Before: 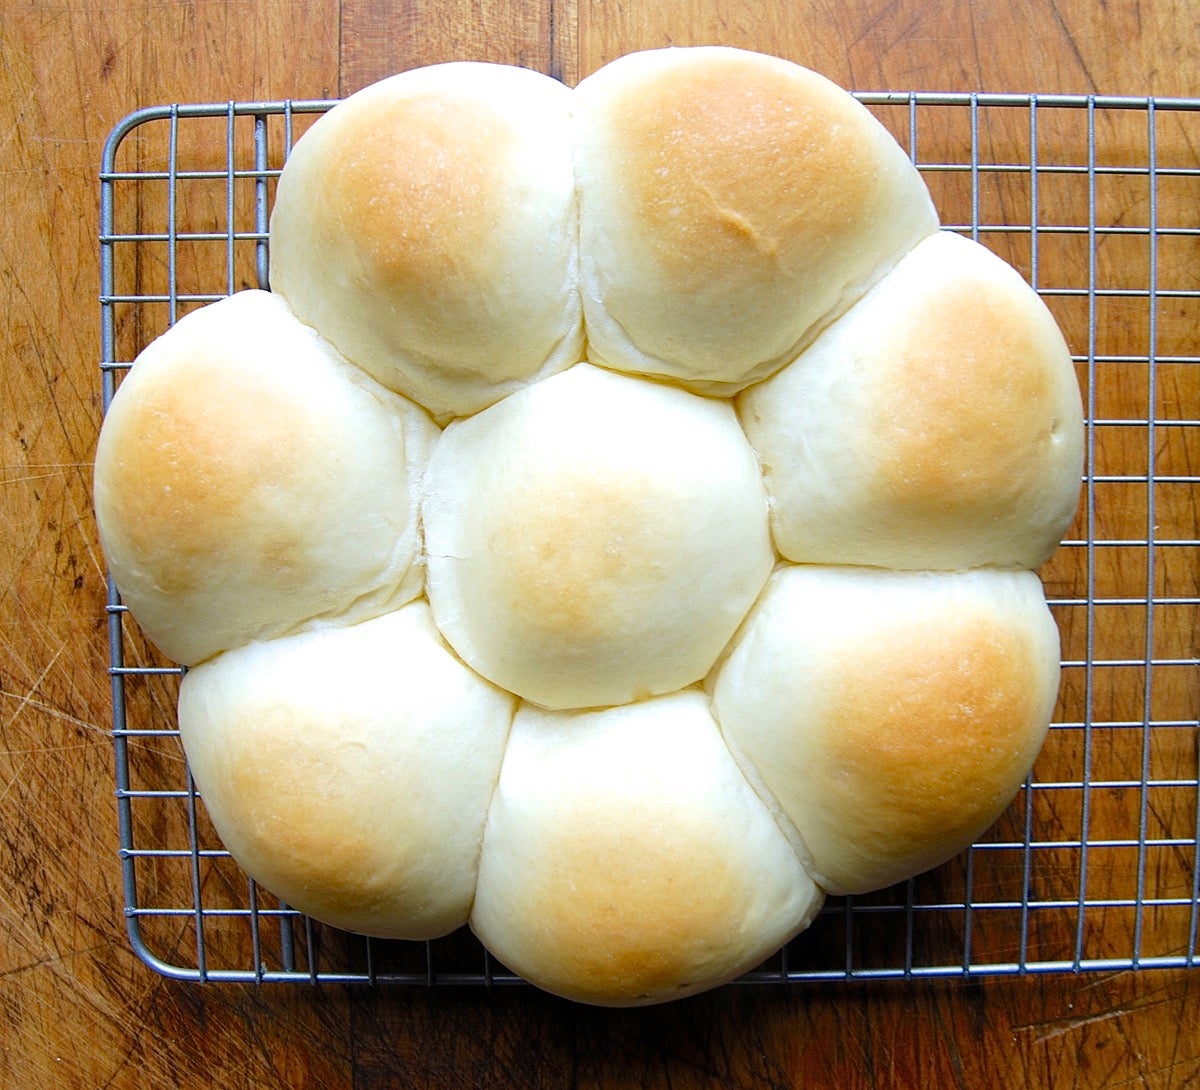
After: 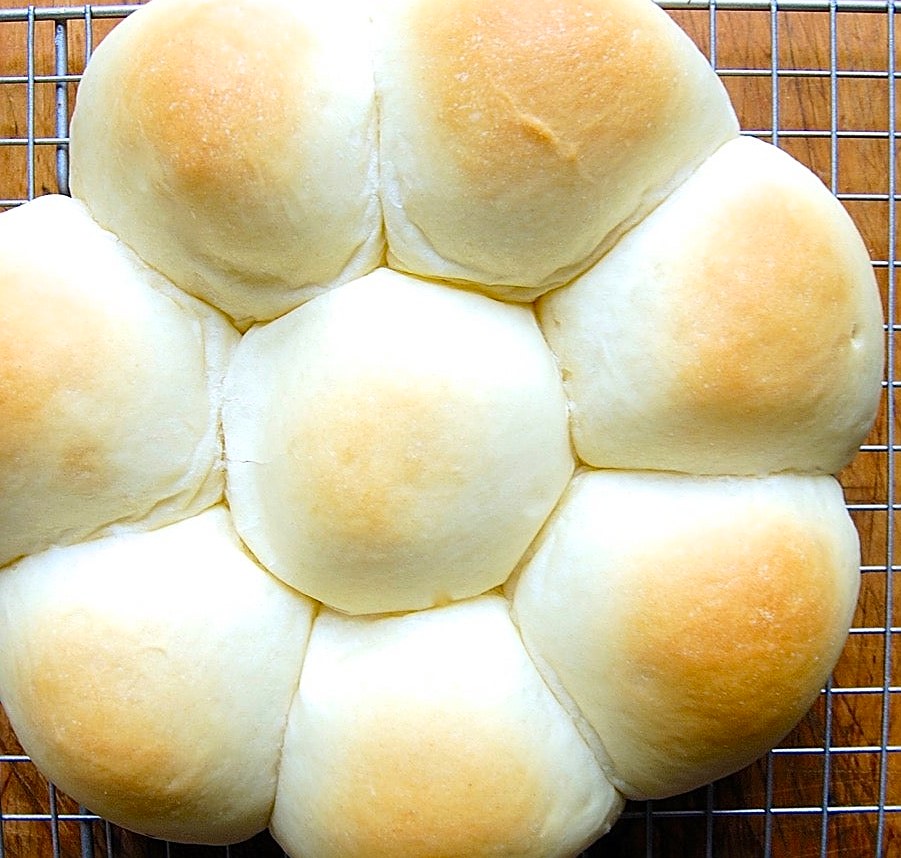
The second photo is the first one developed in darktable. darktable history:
sharpen: on, module defaults
crop: left 16.683%, top 8.782%, right 8.224%, bottom 12.453%
contrast brightness saturation: contrast 0.101, brightness 0.026, saturation 0.093
